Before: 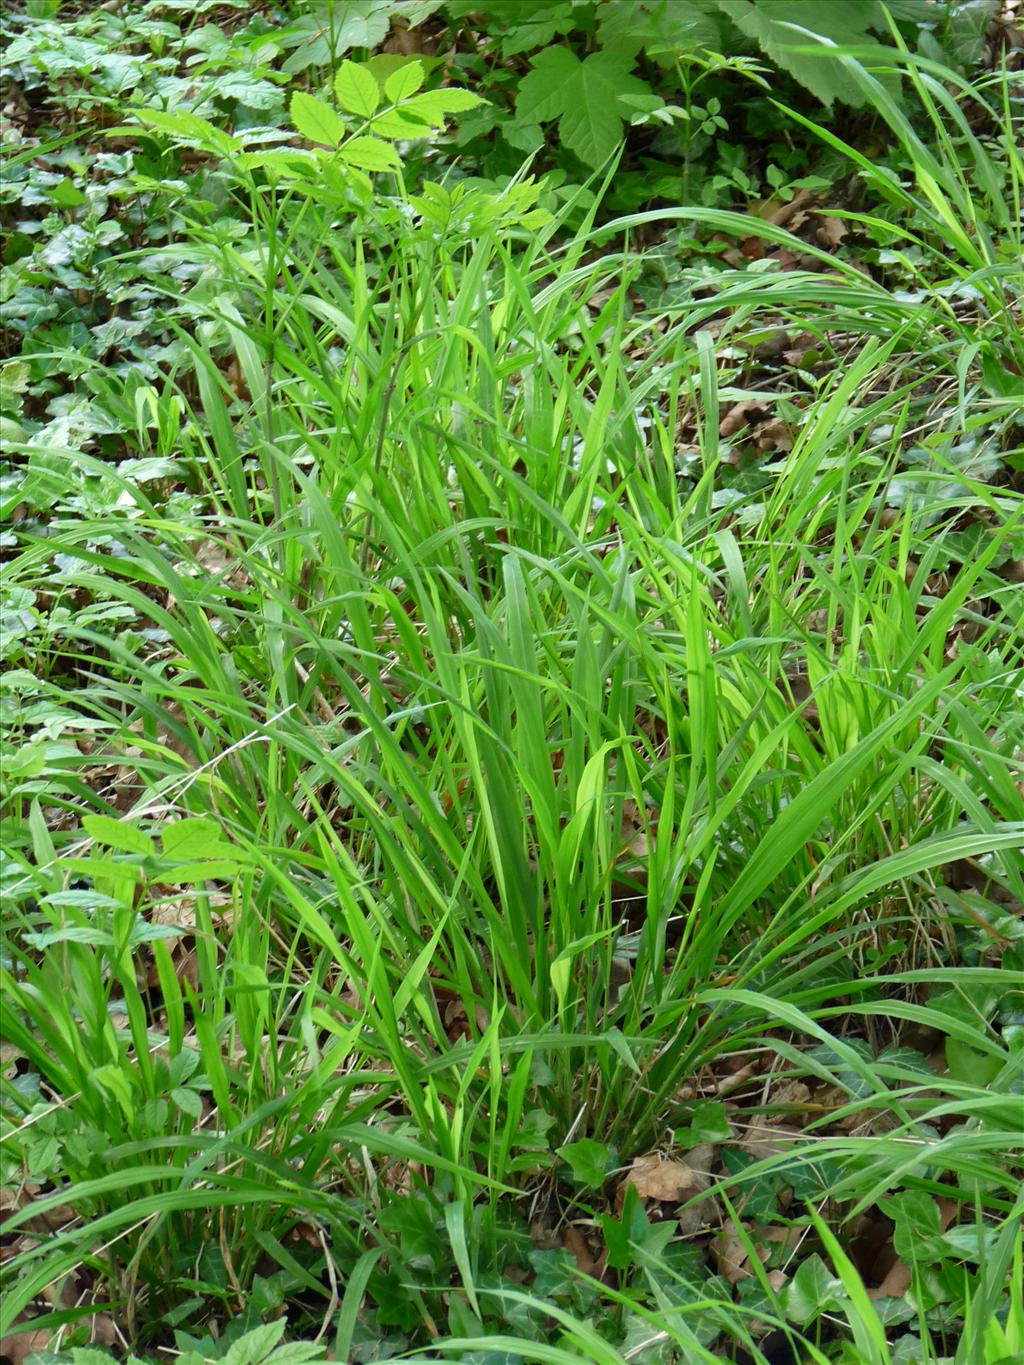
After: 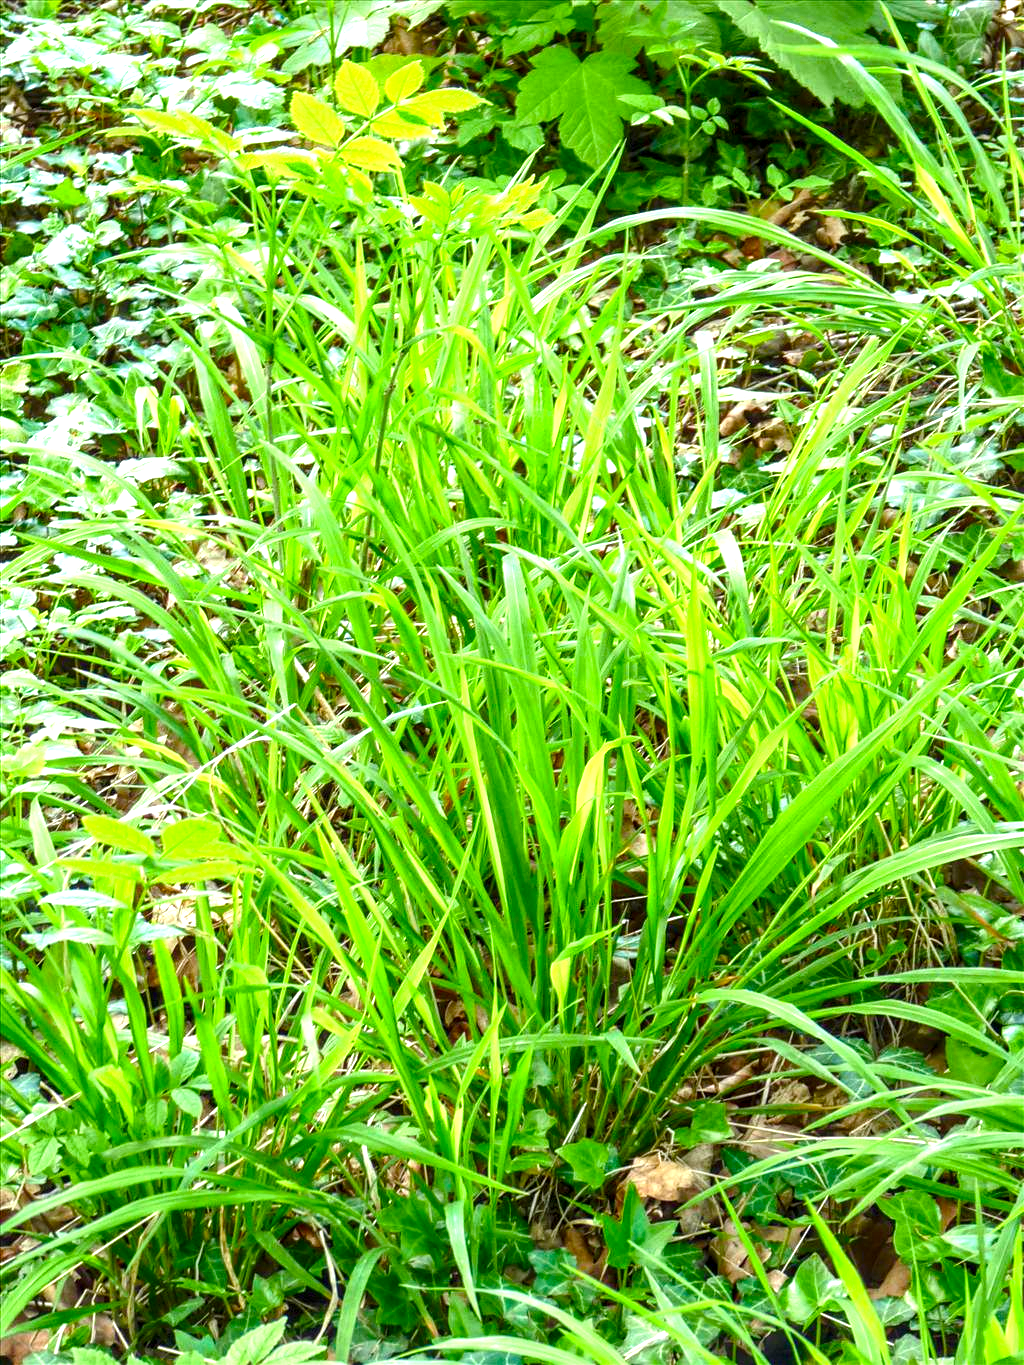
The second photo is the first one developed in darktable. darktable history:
local contrast: detail 150%
color balance rgb: linear chroma grading › global chroma 15.183%, perceptual saturation grading › global saturation 20%, perceptual saturation grading › highlights -25.517%, perceptual saturation grading › shadows 25.478%, global vibrance 20%
exposure: black level correction -0.002, exposure 1.111 EV, compensate exposure bias true, compensate highlight preservation false
